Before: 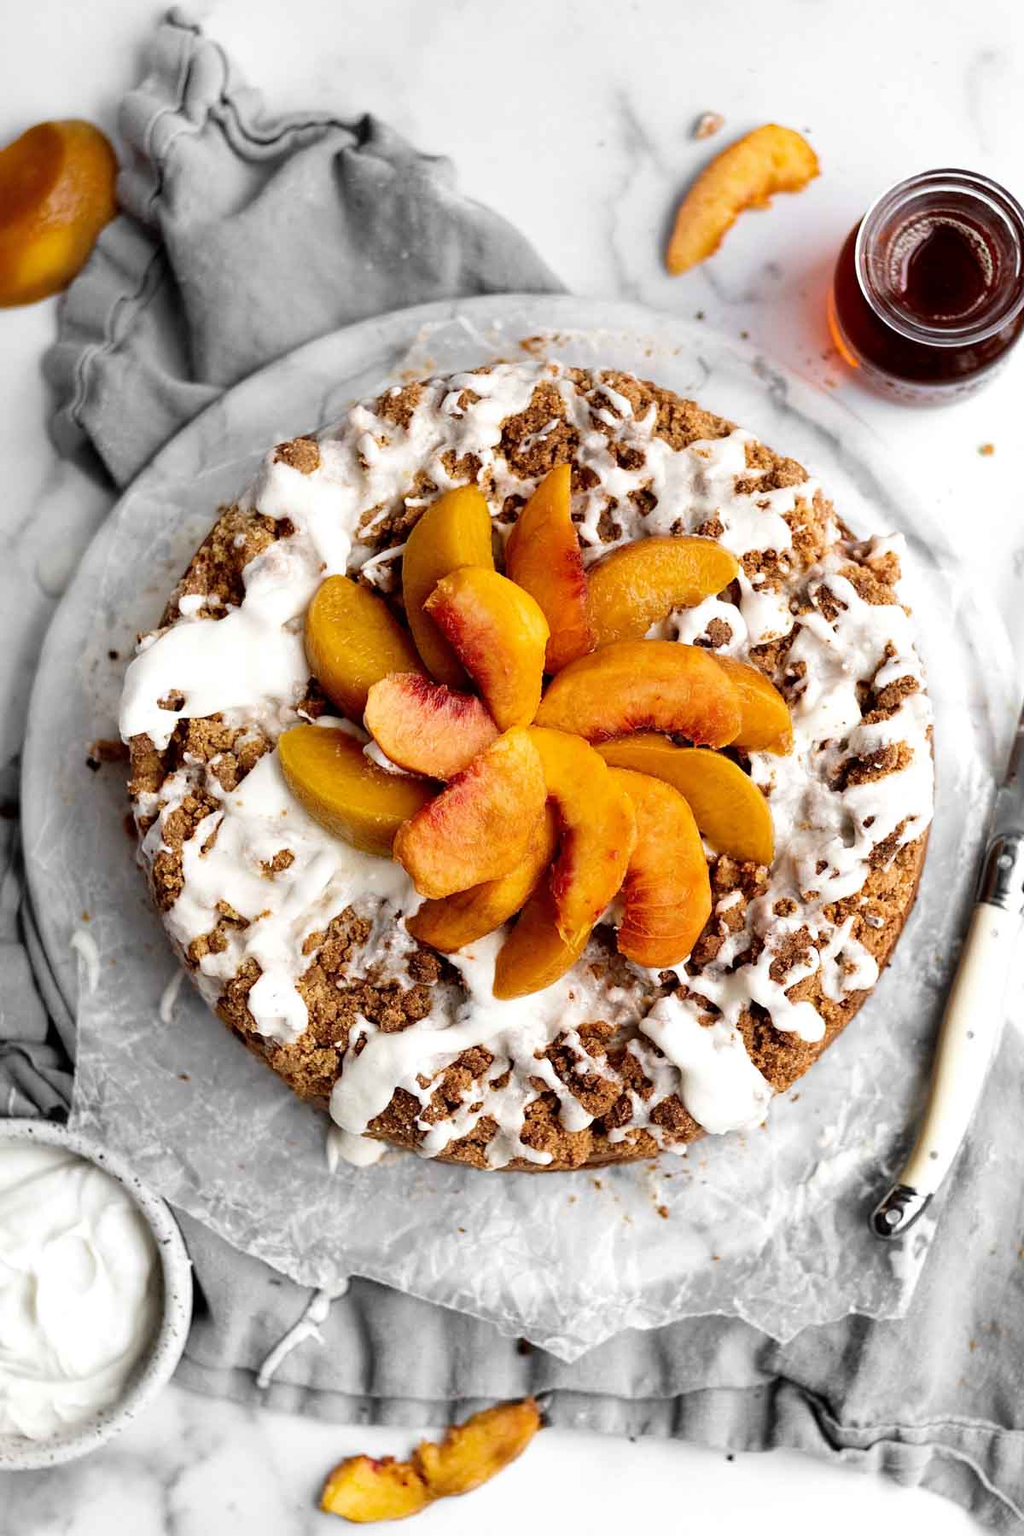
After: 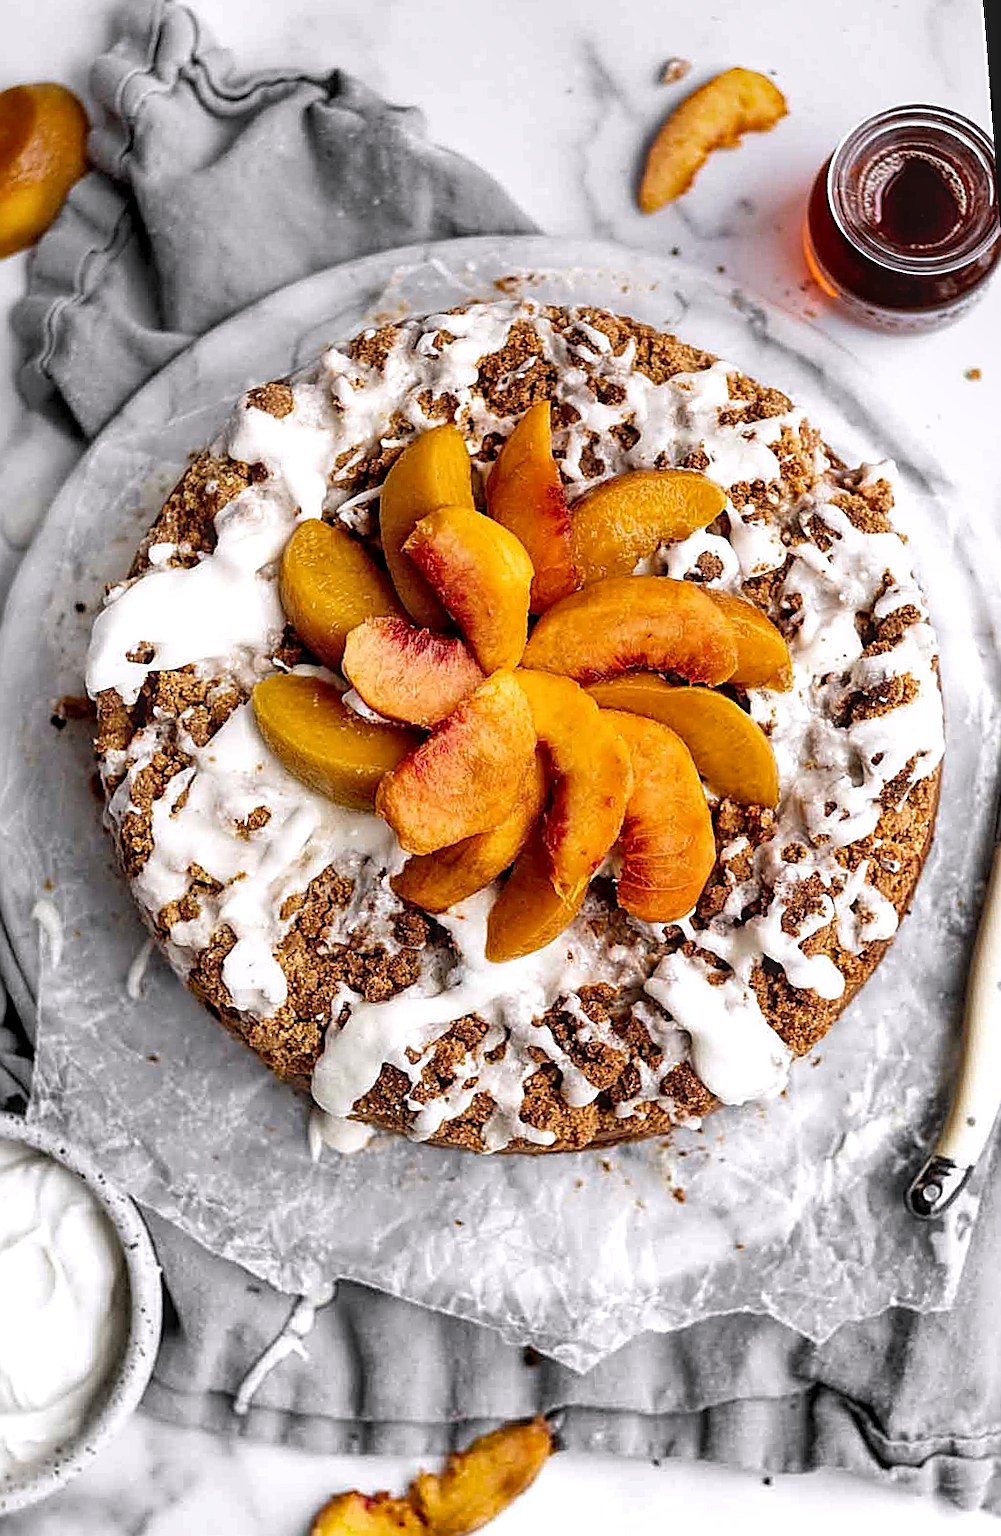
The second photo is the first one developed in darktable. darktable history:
rotate and perspective: rotation -1.68°, lens shift (vertical) -0.146, crop left 0.049, crop right 0.912, crop top 0.032, crop bottom 0.96
shadows and highlights: shadows 37.27, highlights -28.18, soften with gaussian
sharpen: amount 0.901
white balance: red 1.009, blue 1.027
local contrast: on, module defaults
